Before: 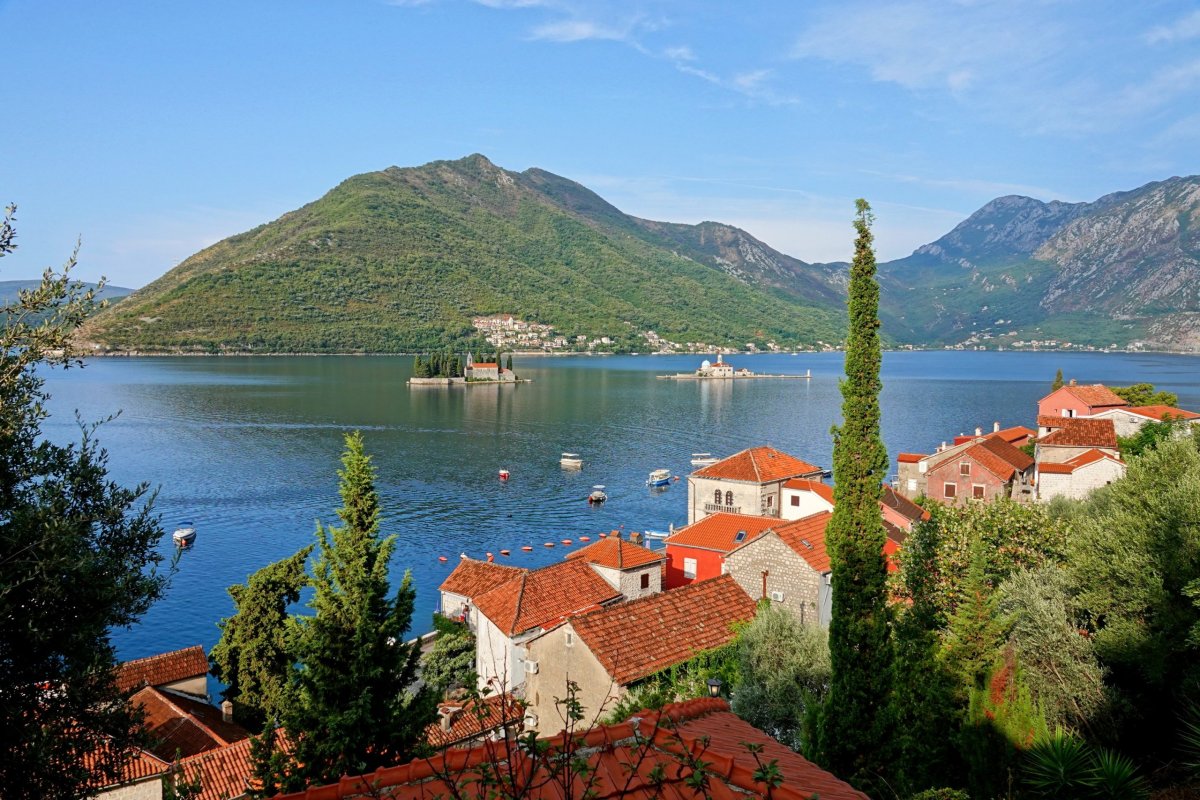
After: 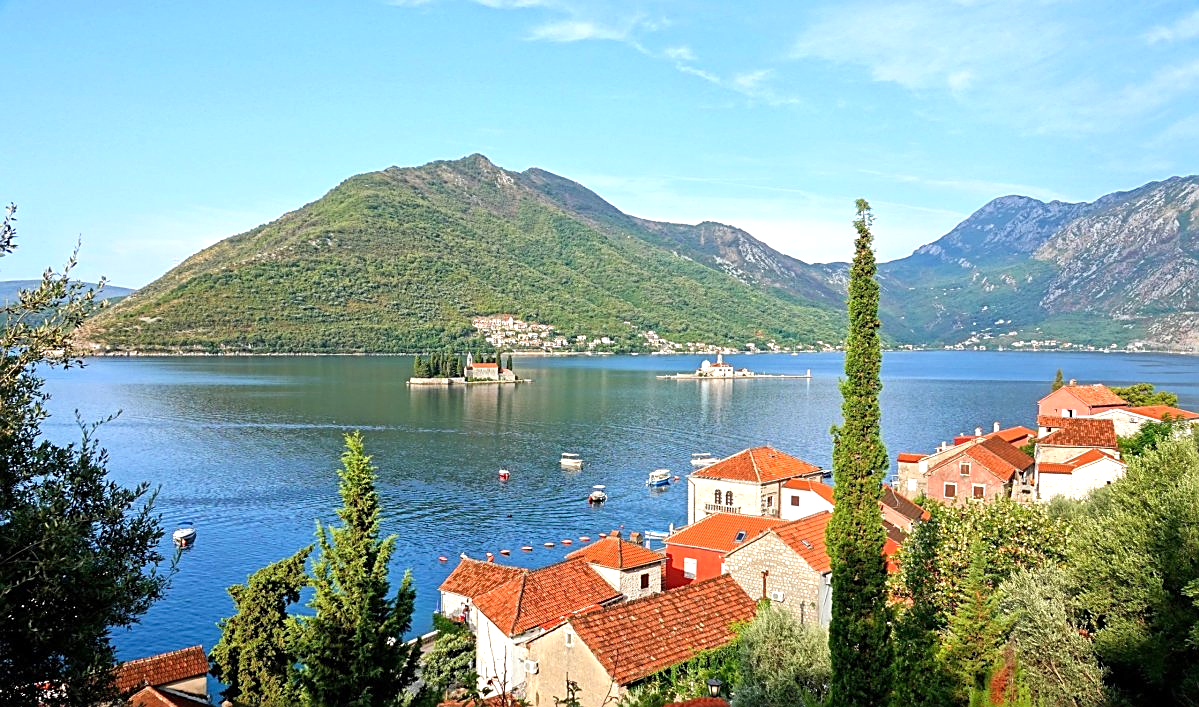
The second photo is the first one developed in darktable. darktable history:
sharpen: on, module defaults
crop and rotate: top 0%, bottom 11.509%
exposure: exposure 0.662 EV, compensate highlight preservation false
